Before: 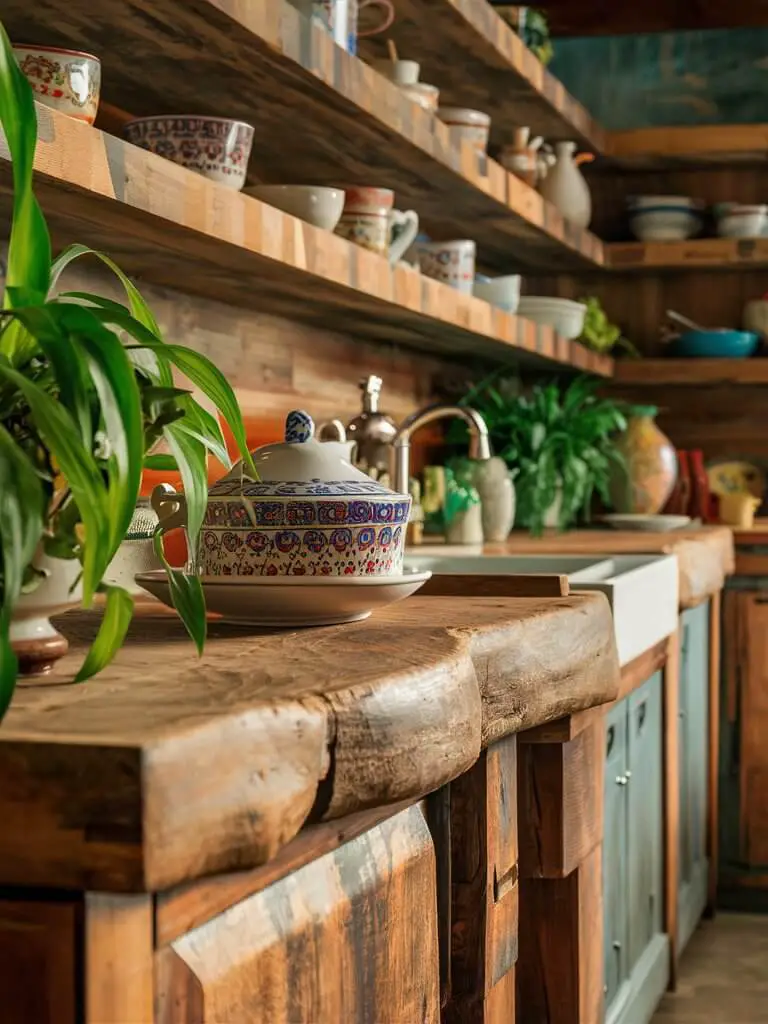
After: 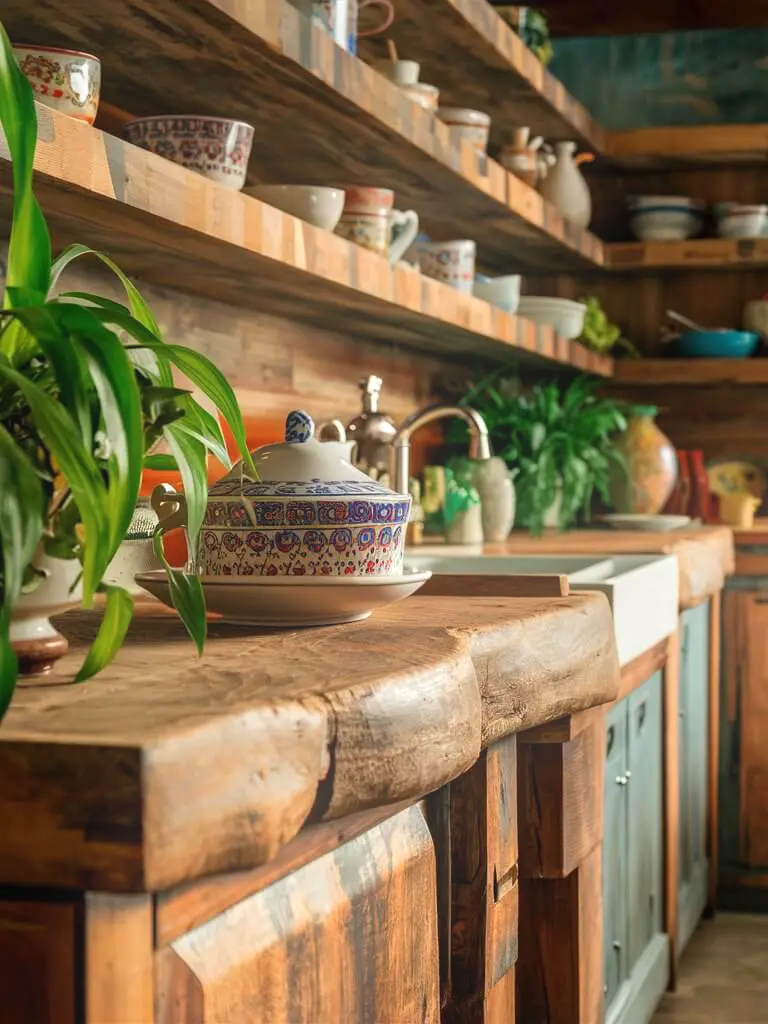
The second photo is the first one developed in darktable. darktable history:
exposure: exposure 0.127 EV, compensate highlight preservation false
bloom: on, module defaults
